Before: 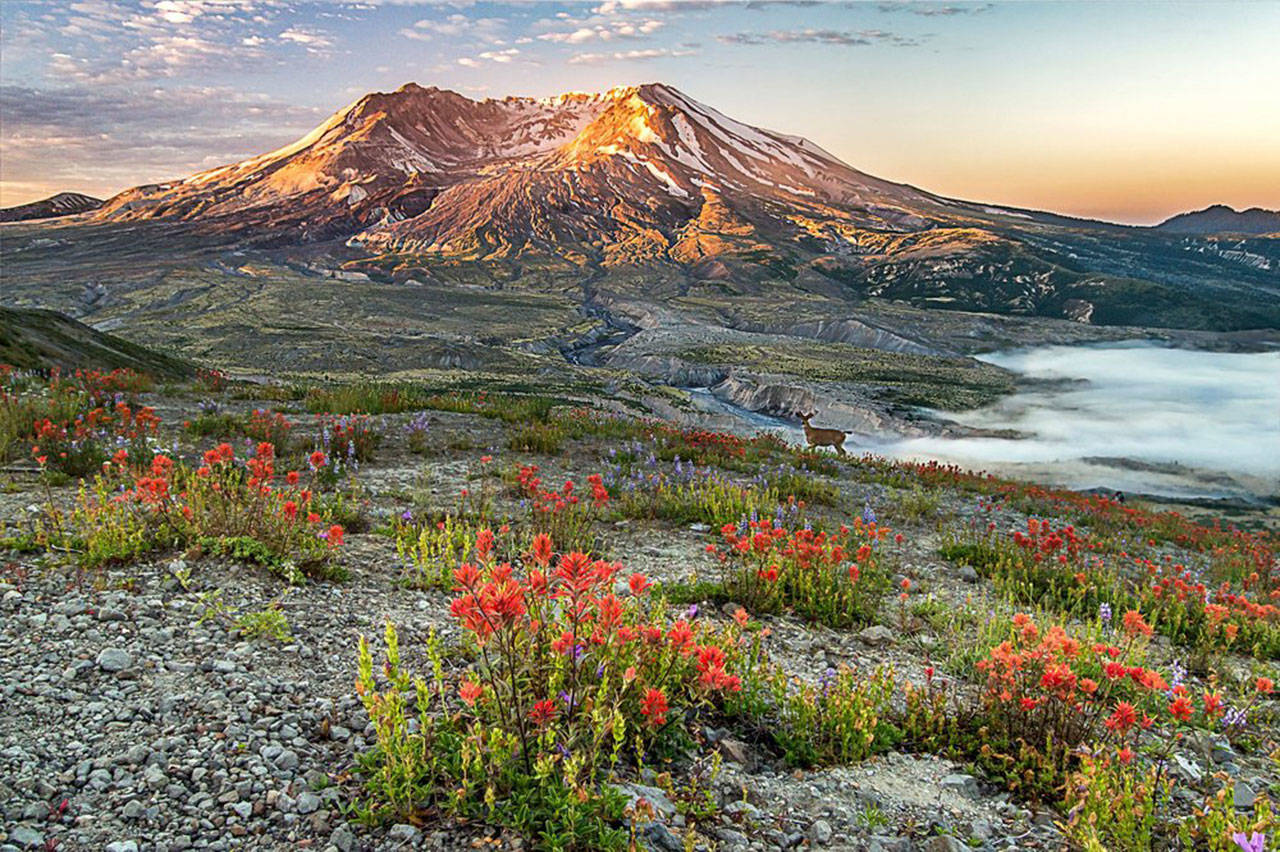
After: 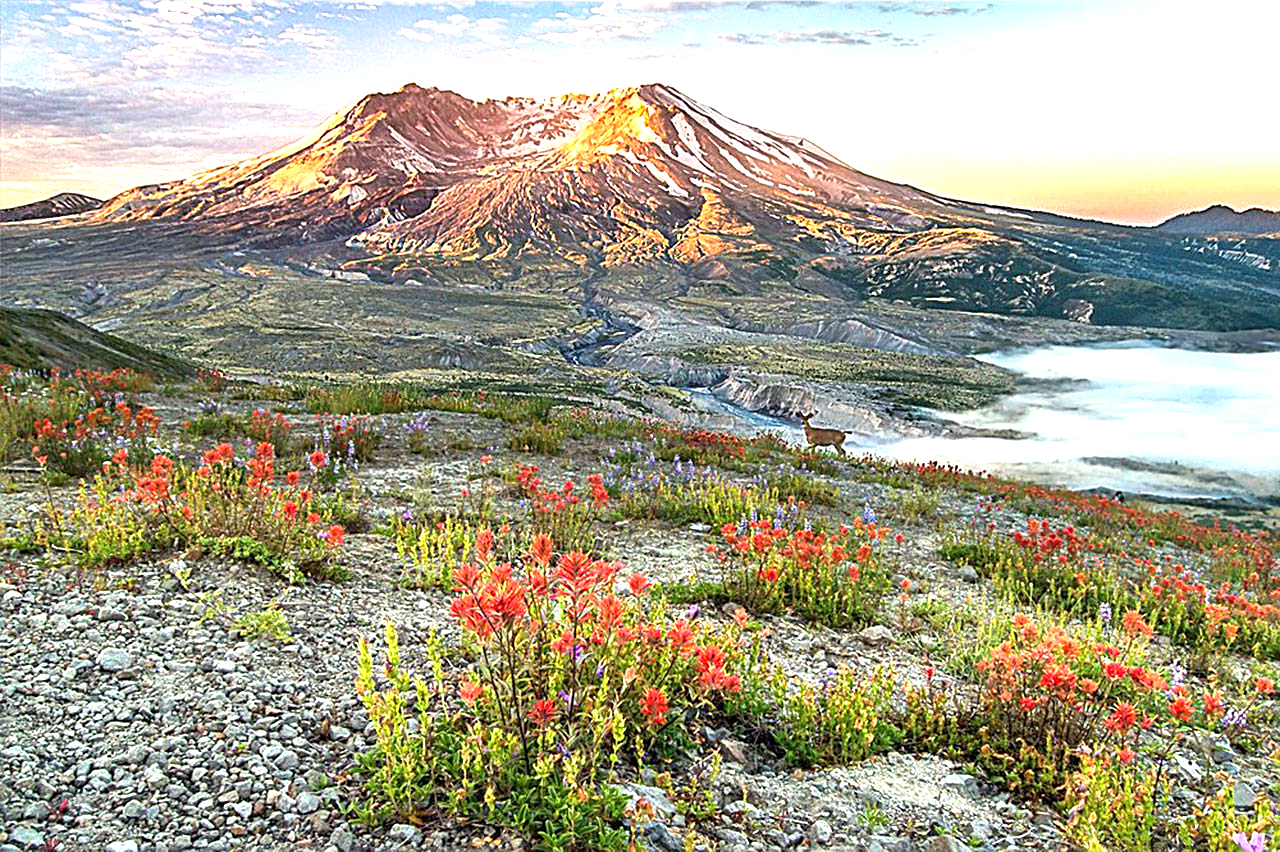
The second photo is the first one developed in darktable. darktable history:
sharpen: on, module defaults
exposure: exposure 0.948 EV, compensate highlight preservation false
